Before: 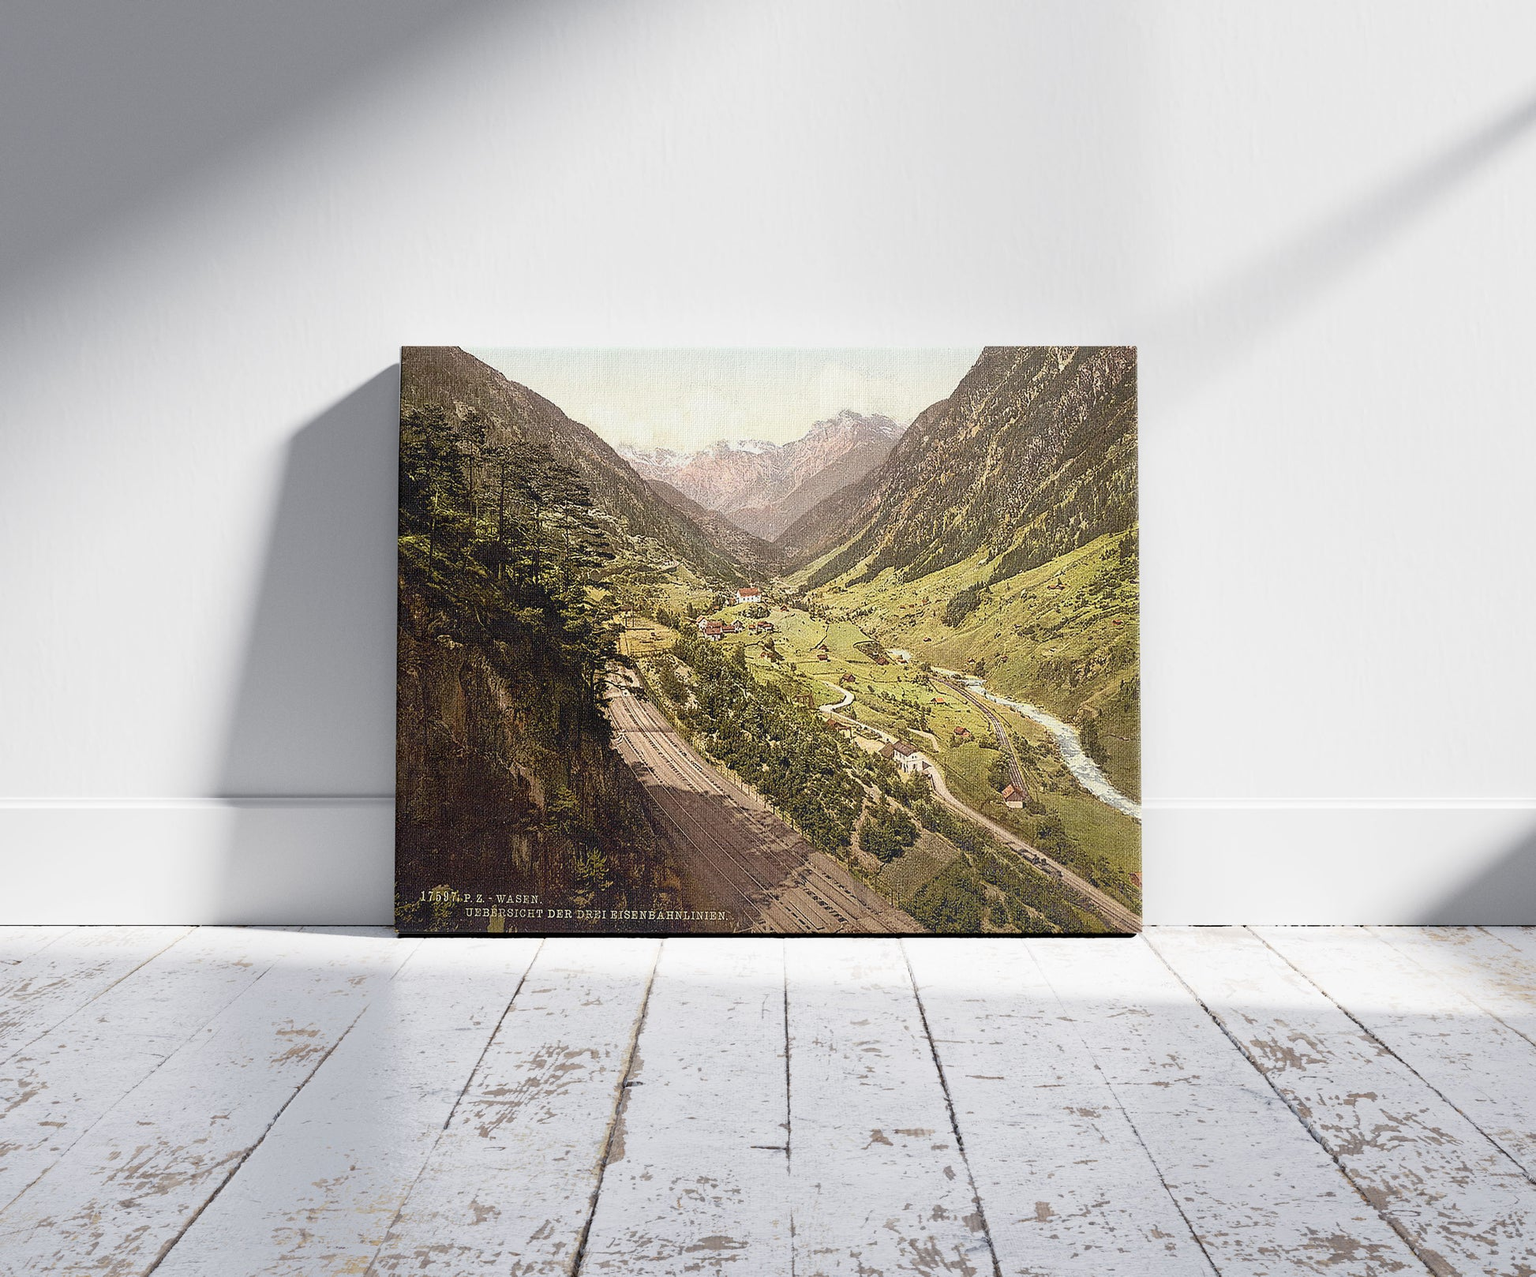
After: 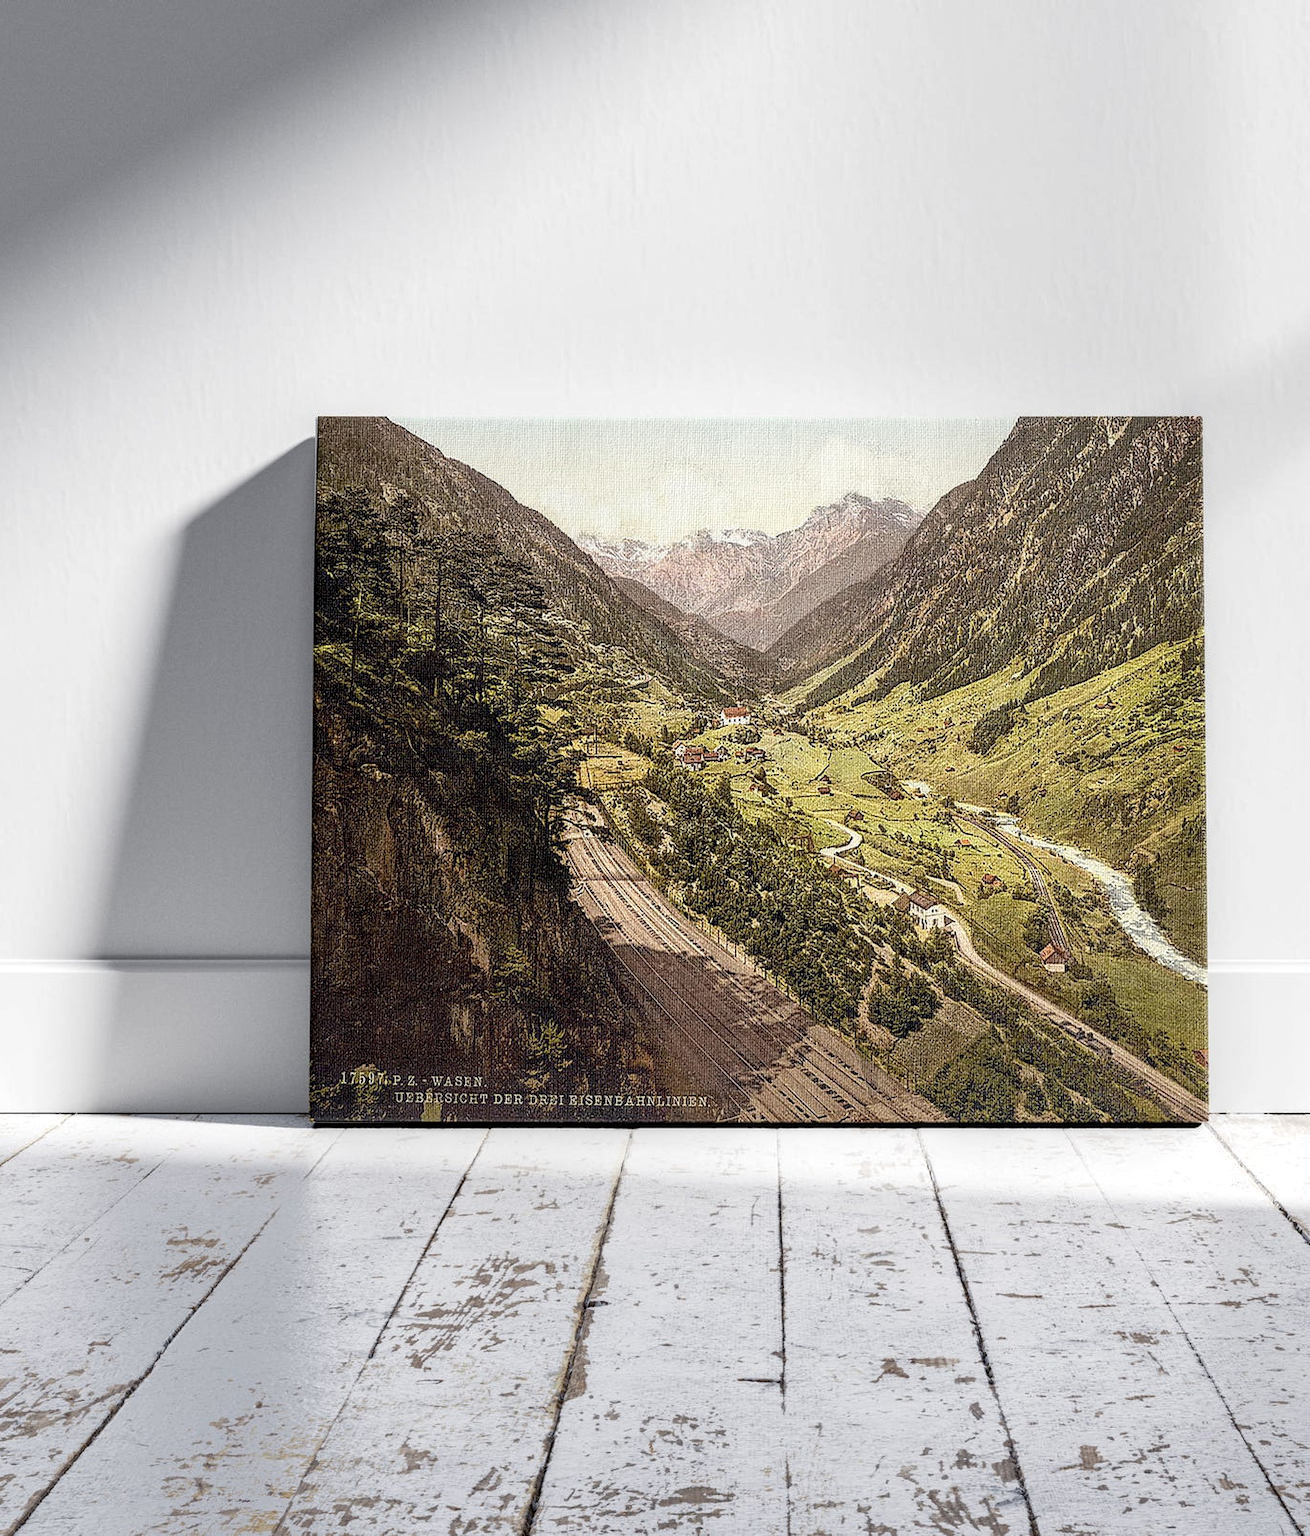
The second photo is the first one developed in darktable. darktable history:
local contrast: highlights 23%, detail 150%
crop and rotate: left 8.971%, right 20.102%
